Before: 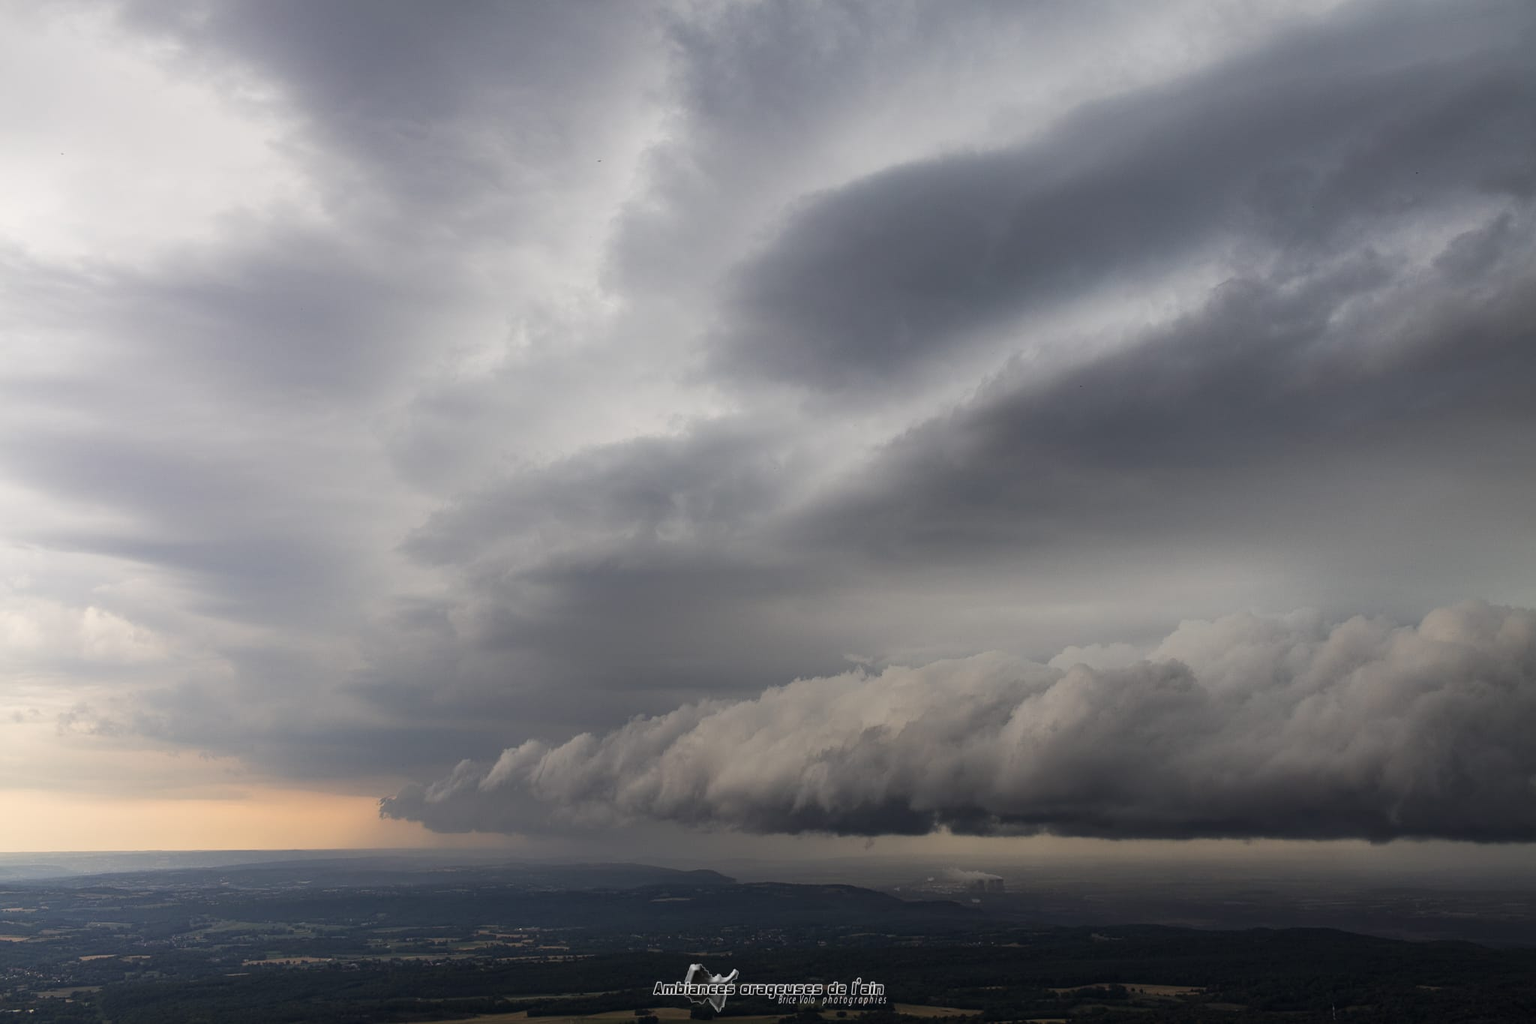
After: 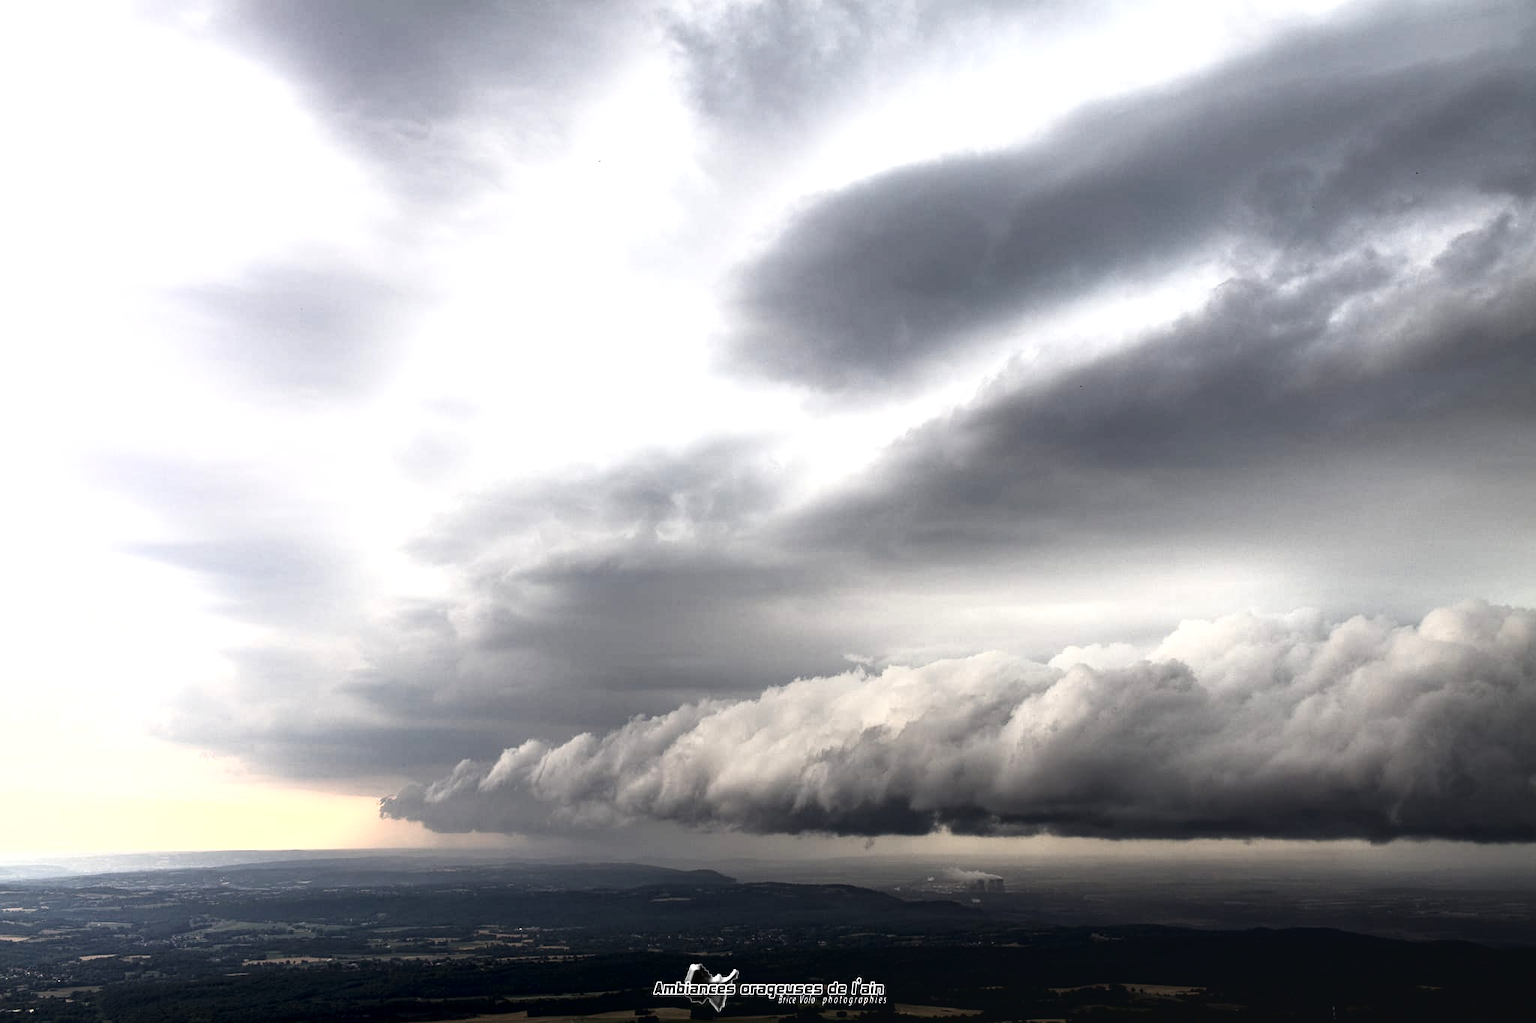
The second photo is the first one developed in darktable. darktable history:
local contrast: highlights 130%, shadows 138%, detail 139%, midtone range 0.257
tone equalizer: -8 EV -0.424 EV, -7 EV -0.4 EV, -6 EV -0.312 EV, -5 EV -0.185 EV, -3 EV 0.235 EV, -2 EV 0.337 EV, -1 EV 0.399 EV, +0 EV 0.41 EV
tone curve: curves: ch0 [(0, 0) (0.003, 0.116) (0.011, 0.116) (0.025, 0.113) (0.044, 0.114) (0.069, 0.118) (0.1, 0.137) (0.136, 0.171) (0.177, 0.213) (0.224, 0.259) (0.277, 0.316) (0.335, 0.381) (0.399, 0.458) (0.468, 0.548) (0.543, 0.654) (0.623, 0.775) (0.709, 0.895) (0.801, 0.972) (0.898, 0.991) (1, 1)], color space Lab, independent channels, preserve colors none
